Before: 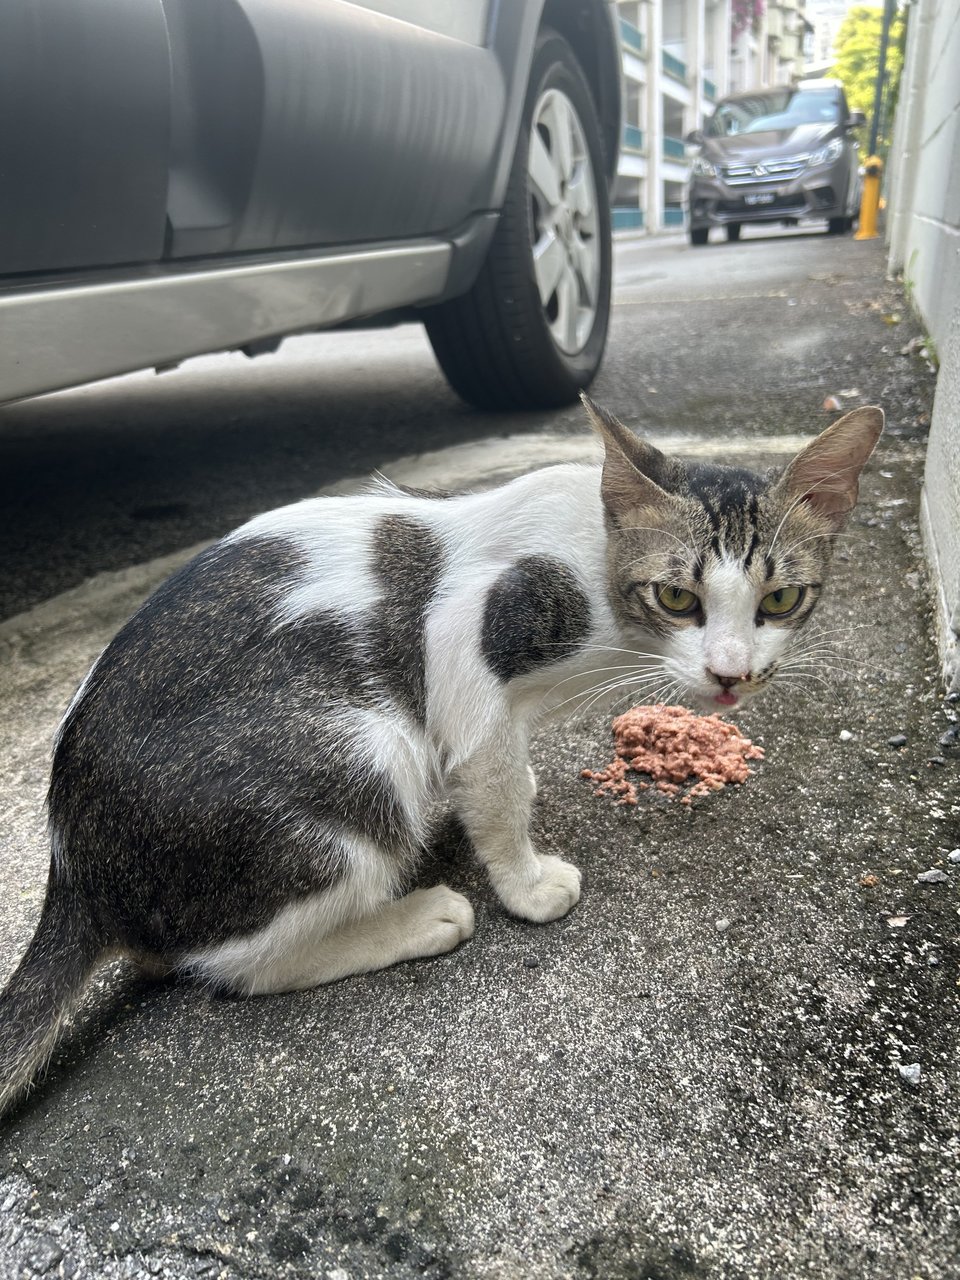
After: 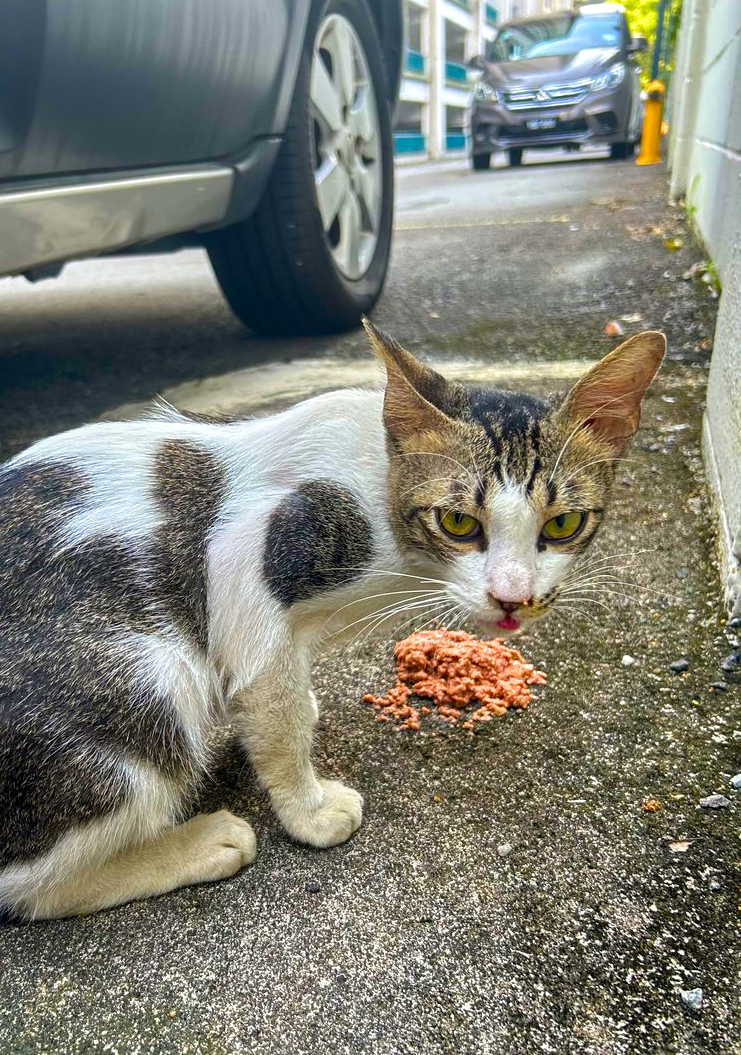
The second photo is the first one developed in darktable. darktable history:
color correction: highlights b* 0.032, saturation 1.33
local contrast: on, module defaults
crop: left 22.772%, top 5.905%, bottom 11.662%
velvia: strength 50.68%, mid-tones bias 0.509
sharpen: amount 0.202
